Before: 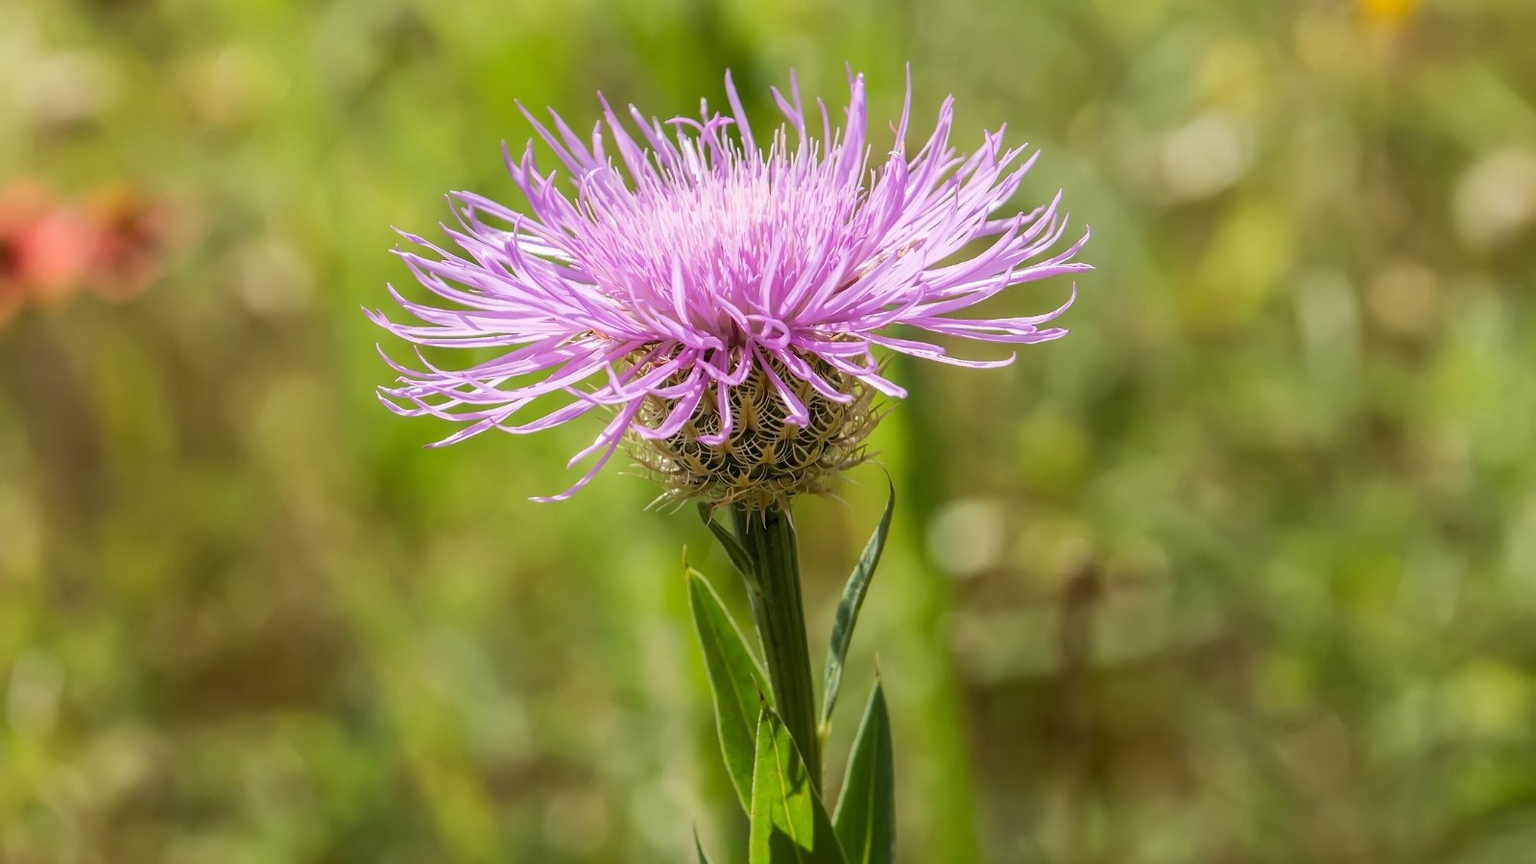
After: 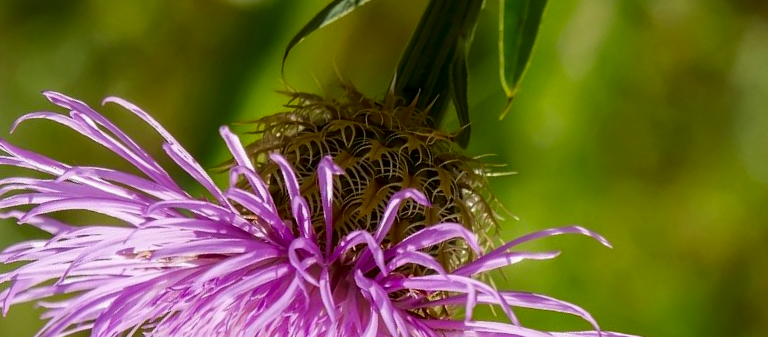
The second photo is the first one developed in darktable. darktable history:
crop and rotate: angle 147.53°, left 9.175%, top 15.67%, right 4.507%, bottom 16.983%
contrast brightness saturation: contrast 0.103, brightness -0.277, saturation 0.137
